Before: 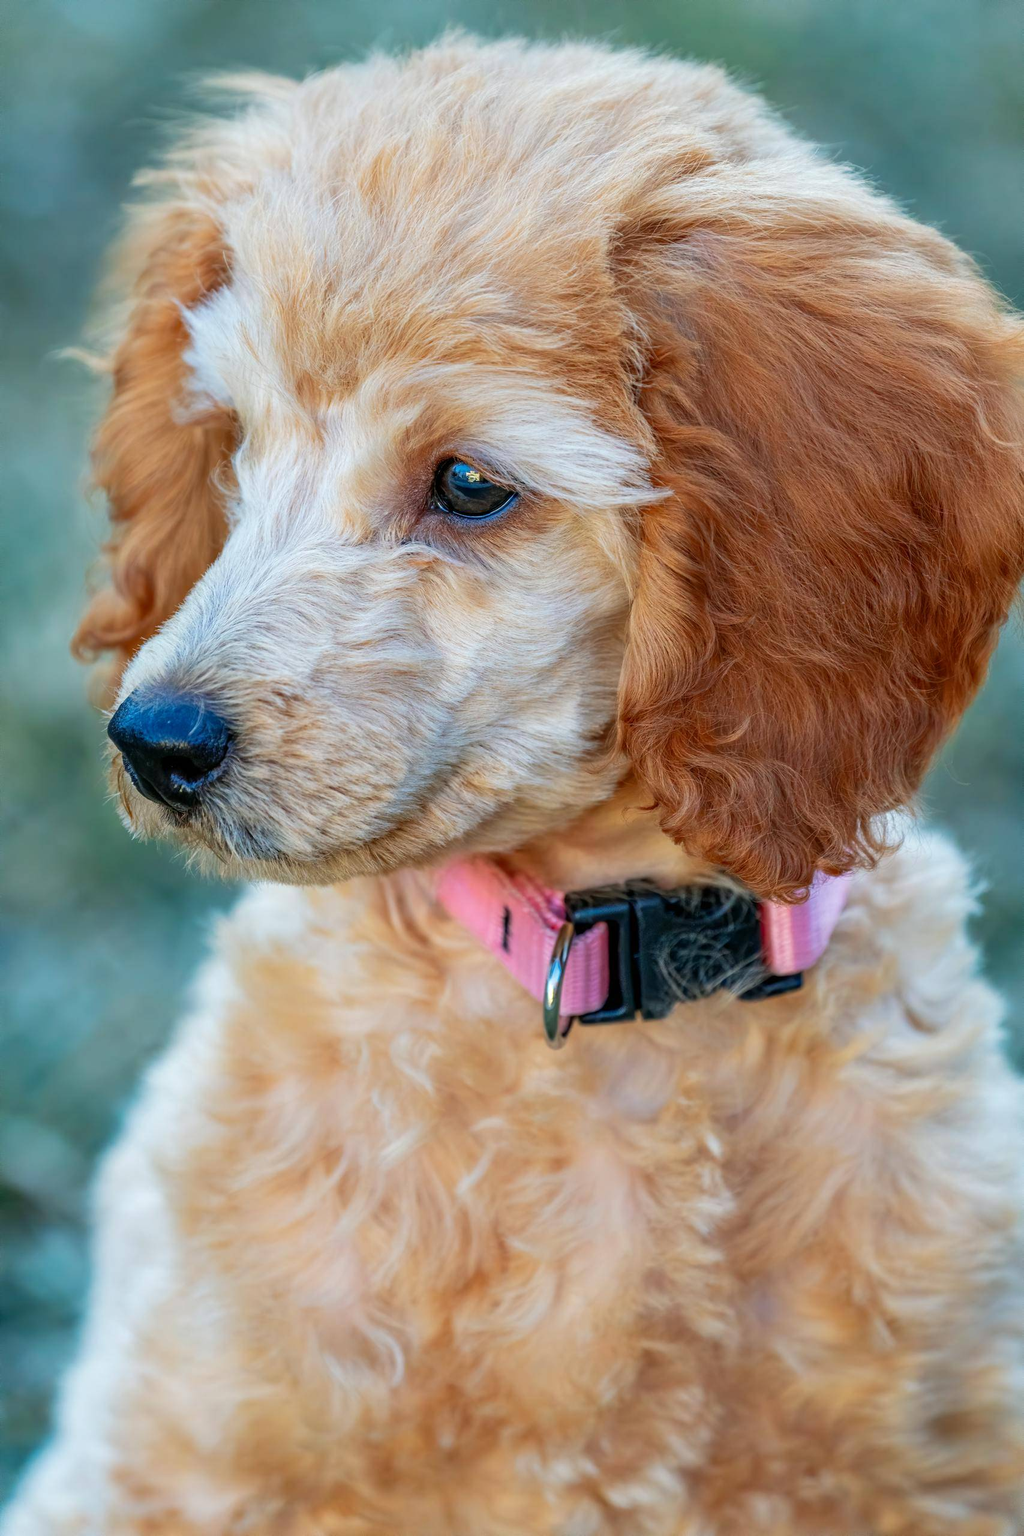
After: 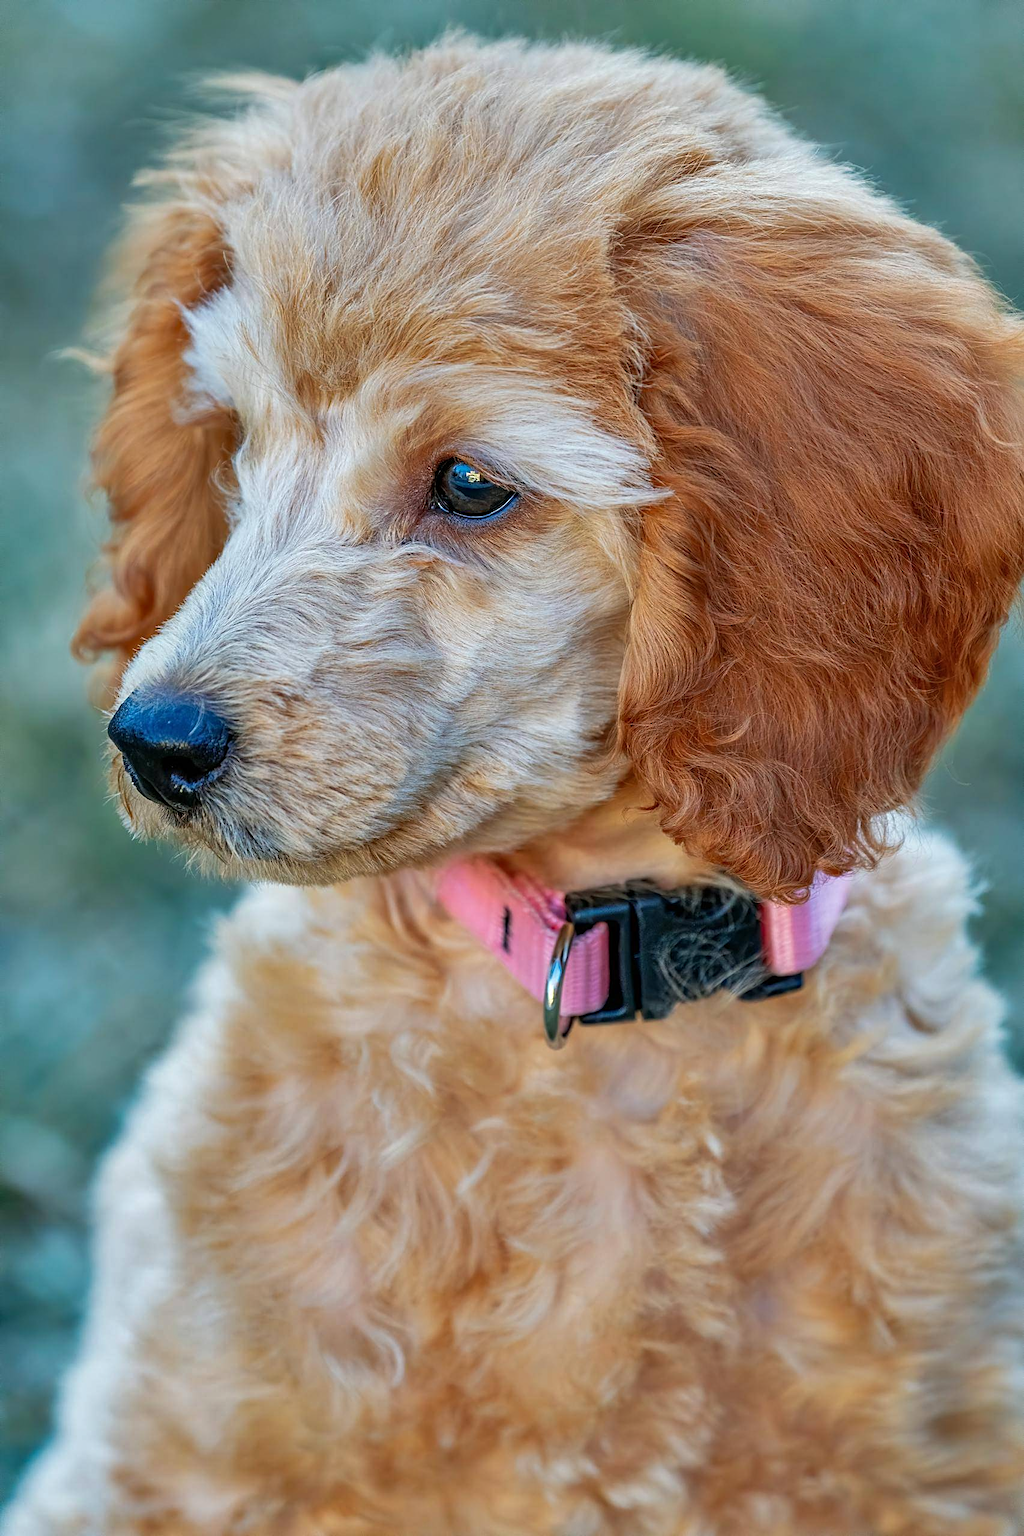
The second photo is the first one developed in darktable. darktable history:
sharpen: on, module defaults
shadows and highlights: radius 100.41, shadows 50.55, highlights -64.36, highlights color adjustment 49.82%, soften with gaussian
